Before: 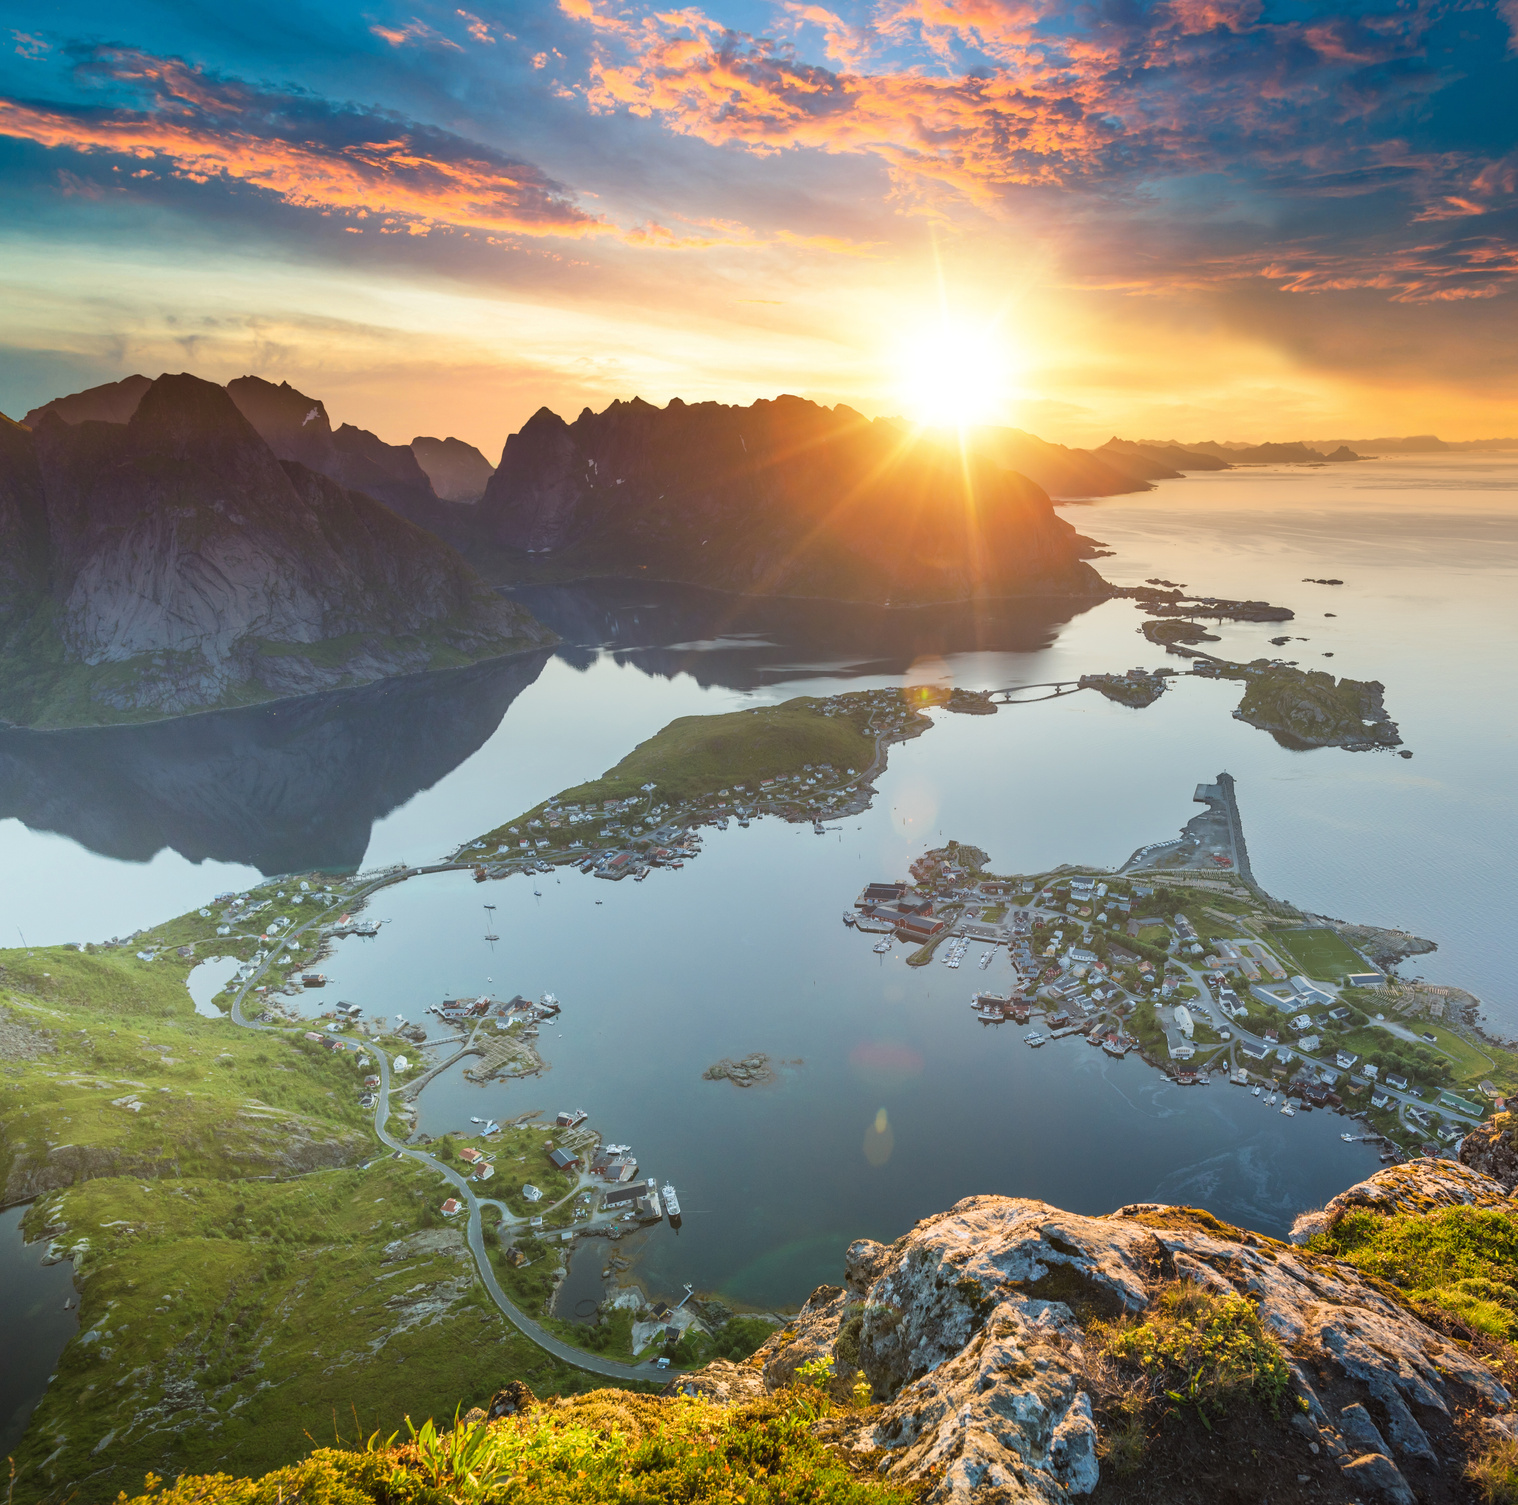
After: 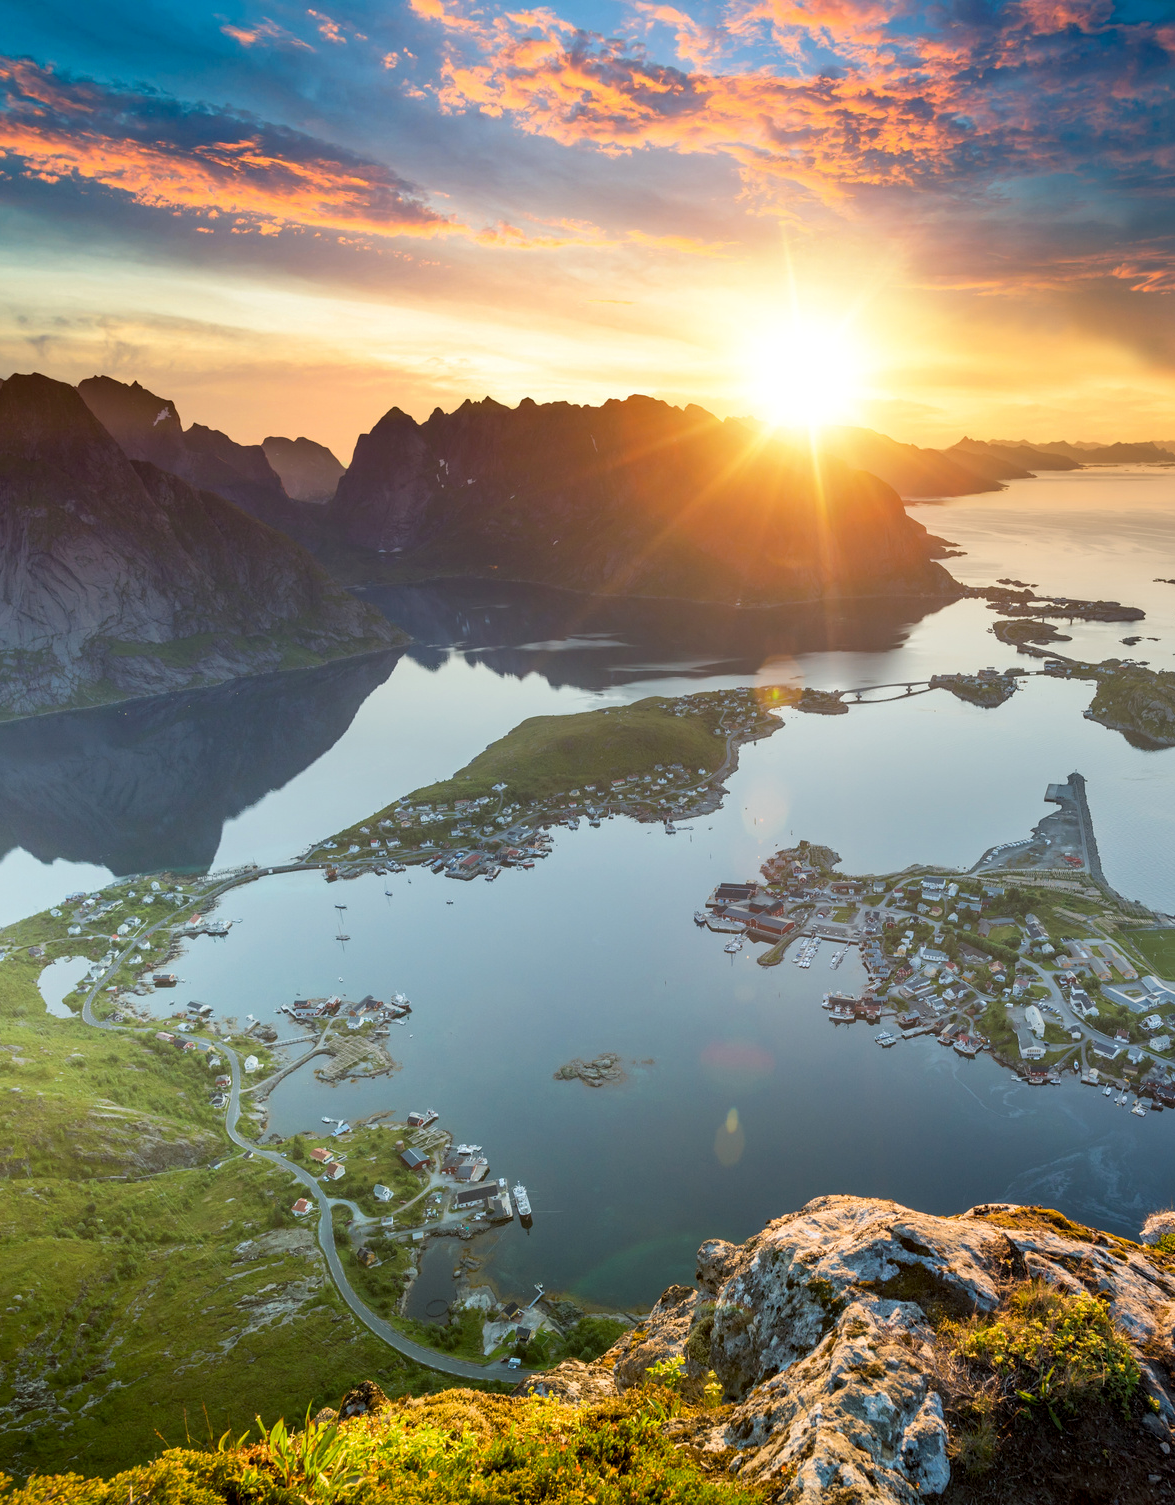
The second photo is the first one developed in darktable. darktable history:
exposure: black level correction 0.009, exposure 0.014 EV, compensate highlight preservation false
crop: left 9.88%, right 12.664%
